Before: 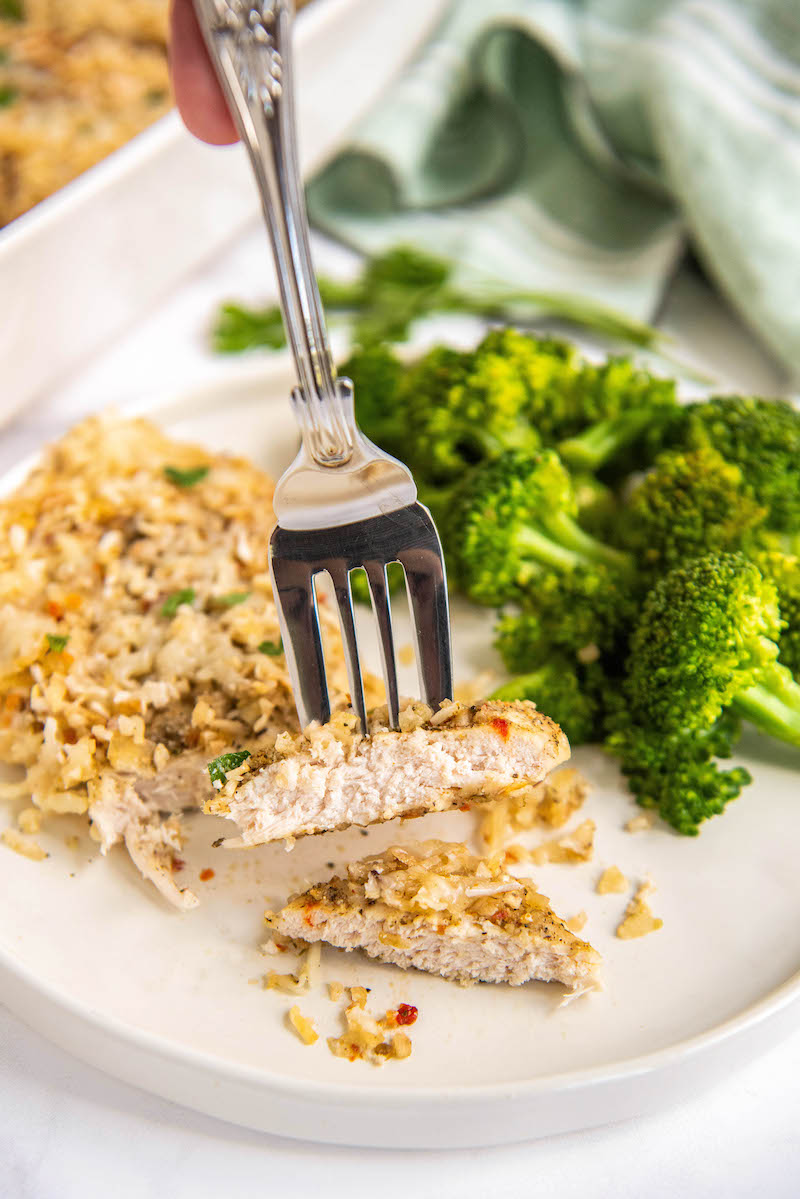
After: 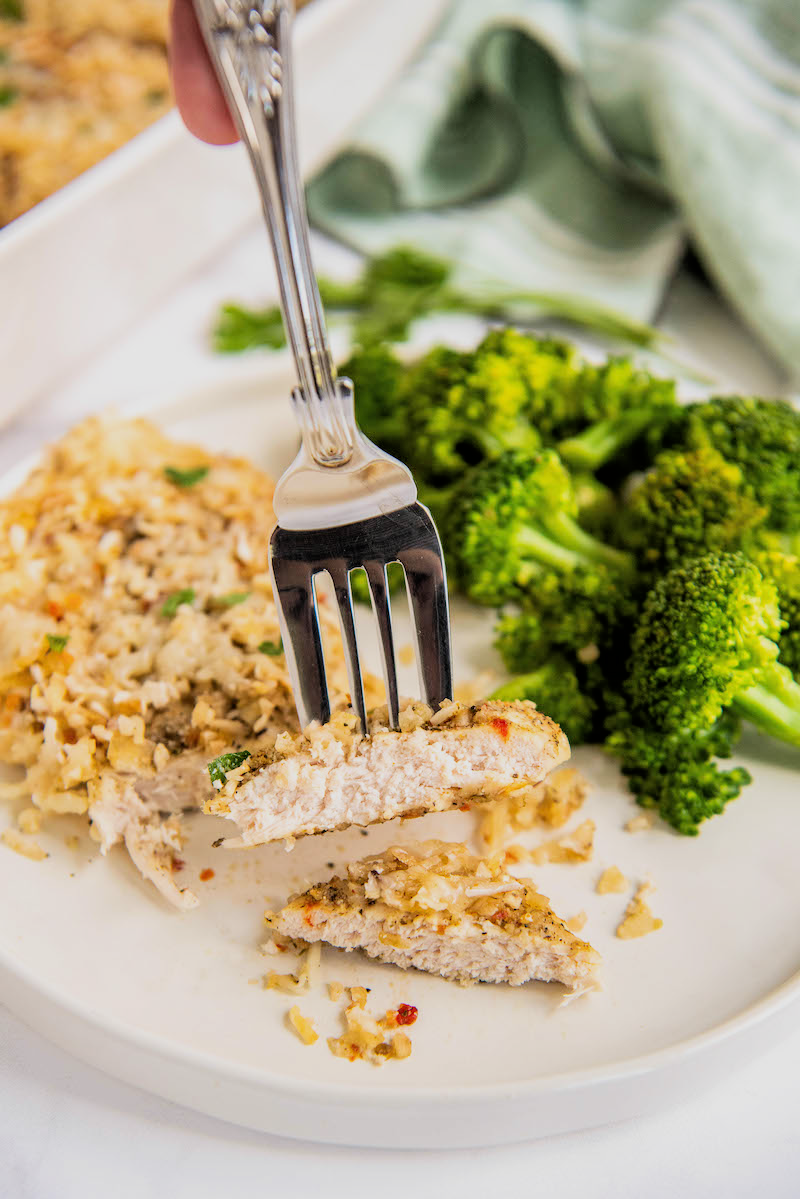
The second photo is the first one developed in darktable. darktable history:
filmic rgb: black relative exposure -7.96 EV, white relative exposure 4.06 EV, threshold 3.05 EV, hardness 4.17, latitude 49.05%, contrast 1.101, enable highlight reconstruction true
